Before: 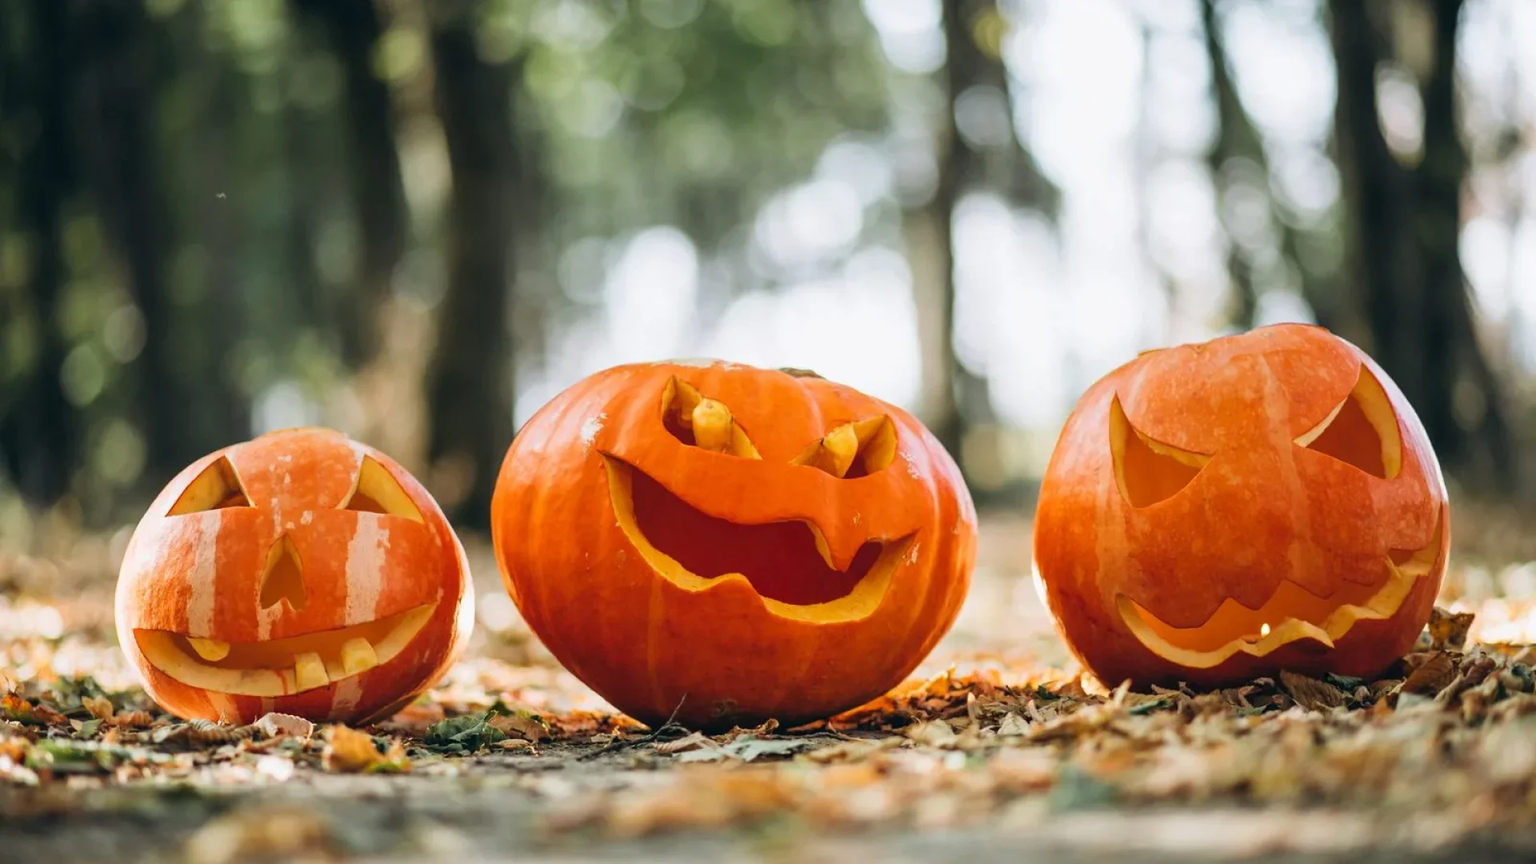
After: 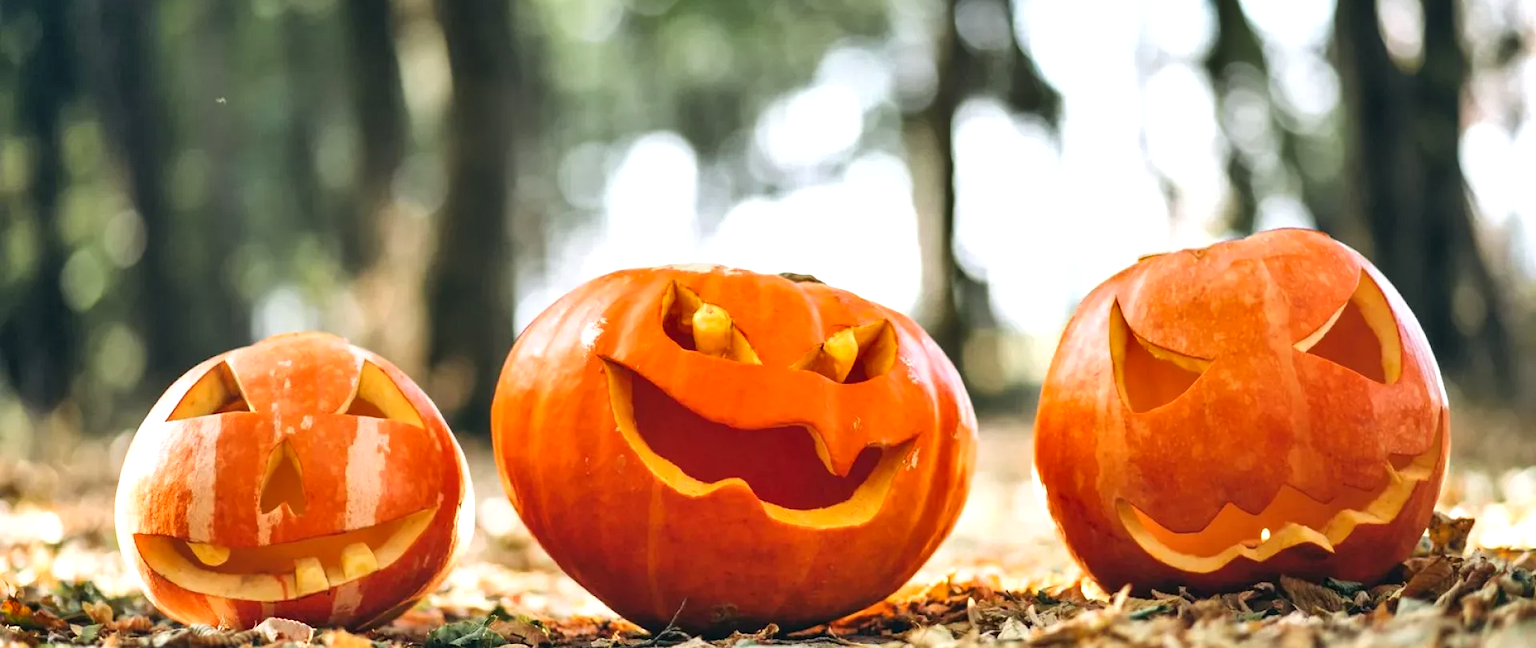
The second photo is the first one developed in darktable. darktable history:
shadows and highlights: shadows 60, soften with gaussian
crop: top 11.038%, bottom 13.962%
exposure: black level correction 0, exposure 0.5 EV, compensate highlight preservation false
